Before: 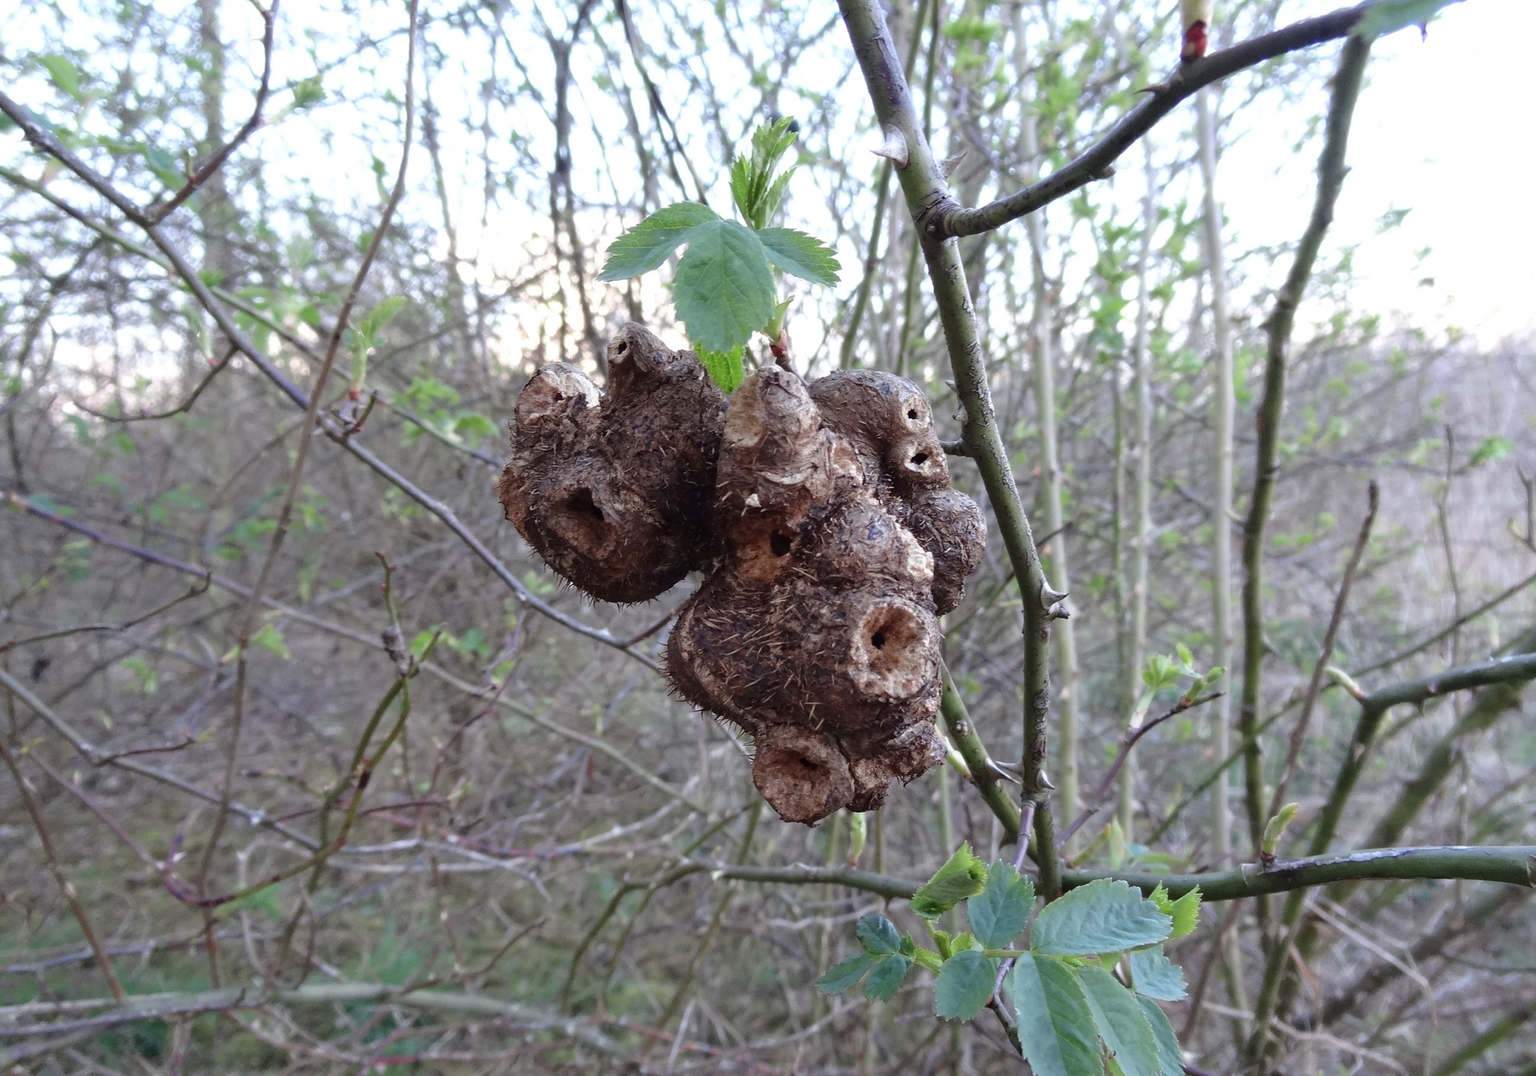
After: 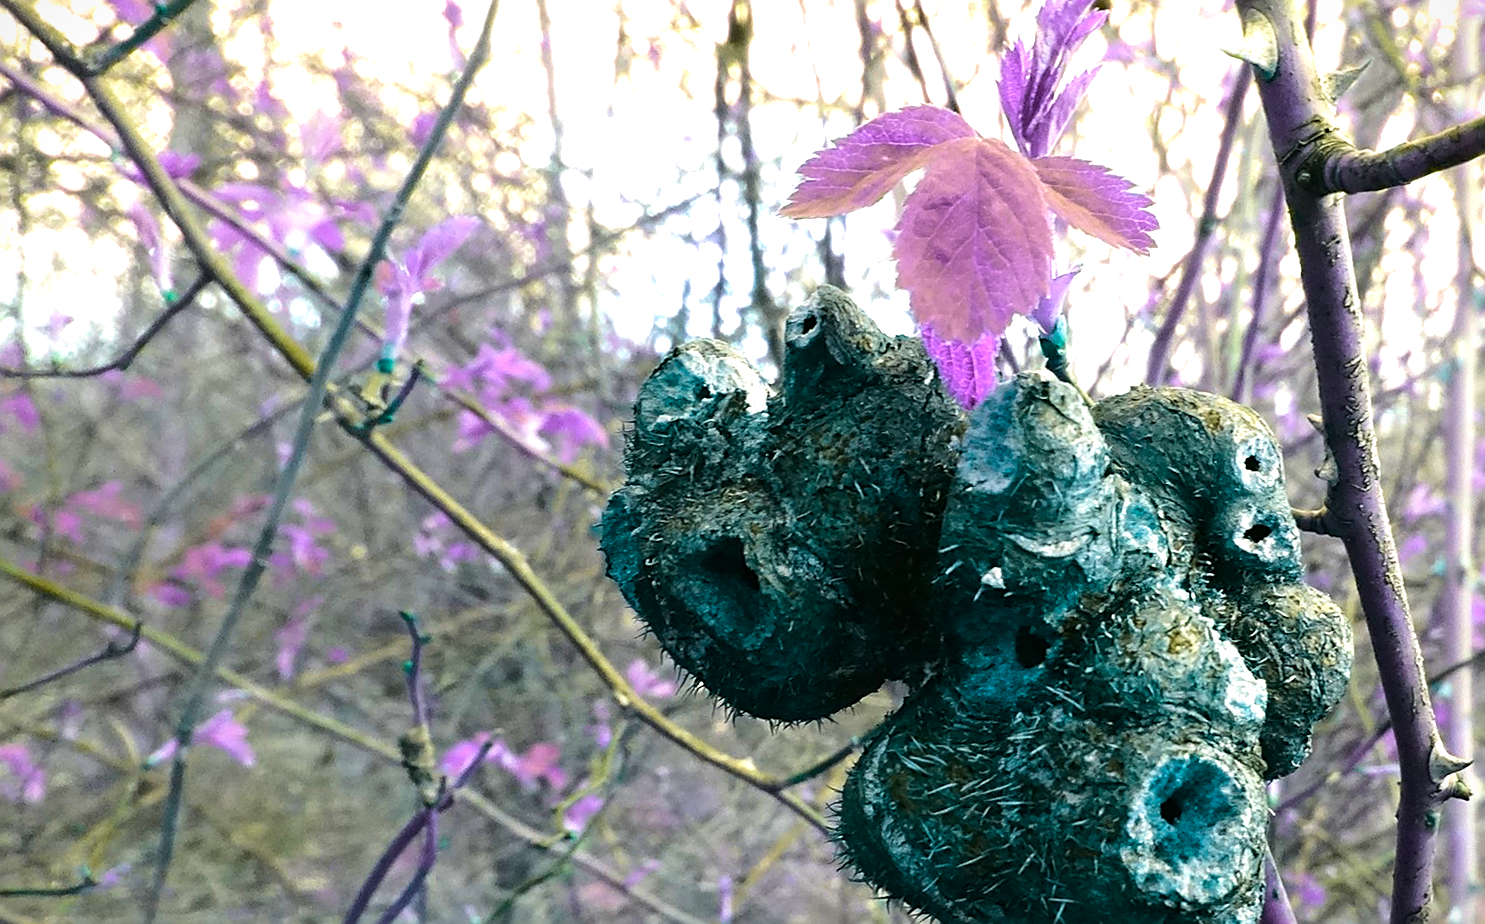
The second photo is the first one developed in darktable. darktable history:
crop and rotate: angle -4.99°, left 2.122%, top 6.945%, right 27.566%, bottom 30.519%
sharpen: on, module defaults
velvia: on, module defaults
rotate and perspective: rotation -0.45°, automatic cropping original format, crop left 0.008, crop right 0.992, crop top 0.012, crop bottom 0.988
color balance rgb: hue shift 180°, global vibrance 50%, contrast 0.32%
tone equalizer: -8 EV -0.75 EV, -7 EV -0.7 EV, -6 EV -0.6 EV, -5 EV -0.4 EV, -3 EV 0.4 EV, -2 EV 0.6 EV, -1 EV 0.7 EV, +0 EV 0.75 EV, edges refinement/feathering 500, mask exposure compensation -1.57 EV, preserve details no
vignetting: fall-off start 100%, fall-off radius 71%, brightness -0.434, saturation -0.2, width/height ratio 1.178, dithering 8-bit output, unbound false
